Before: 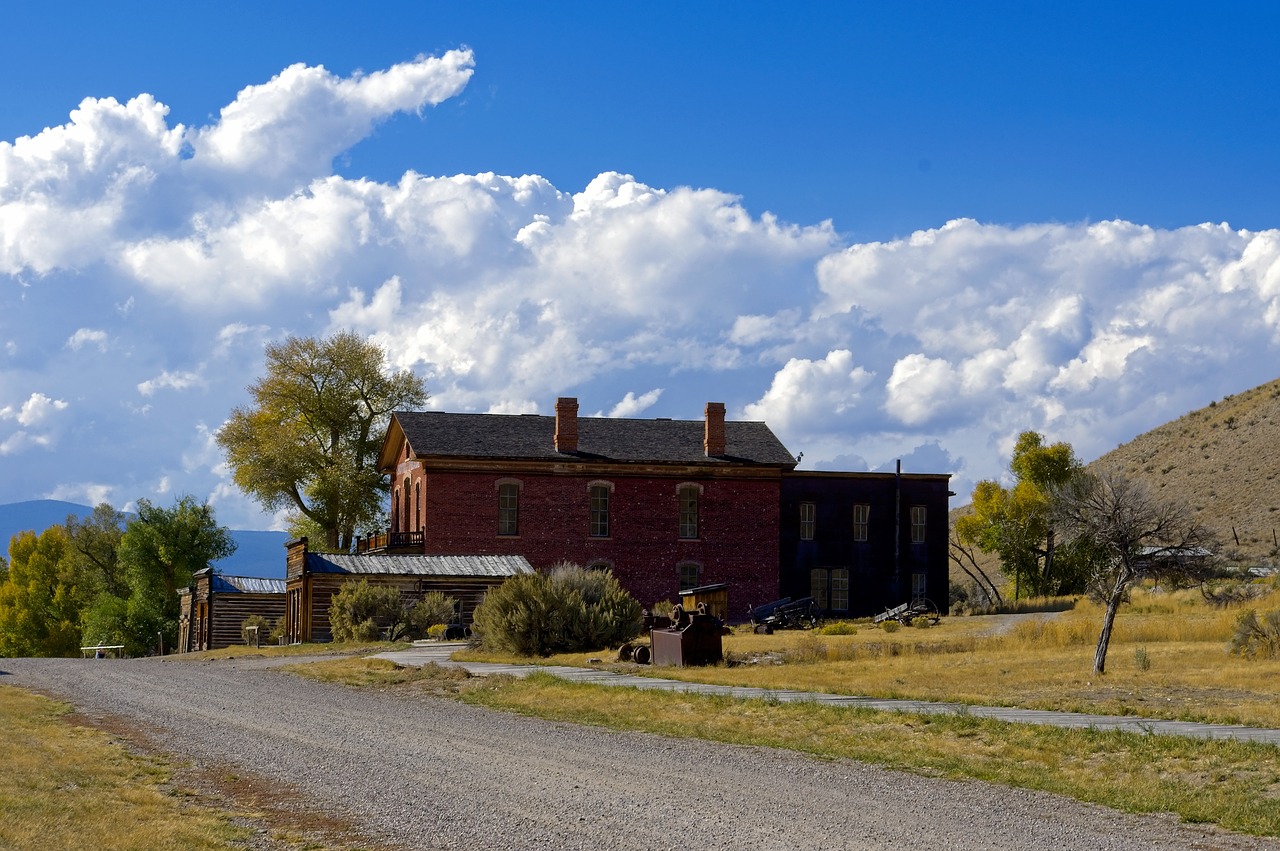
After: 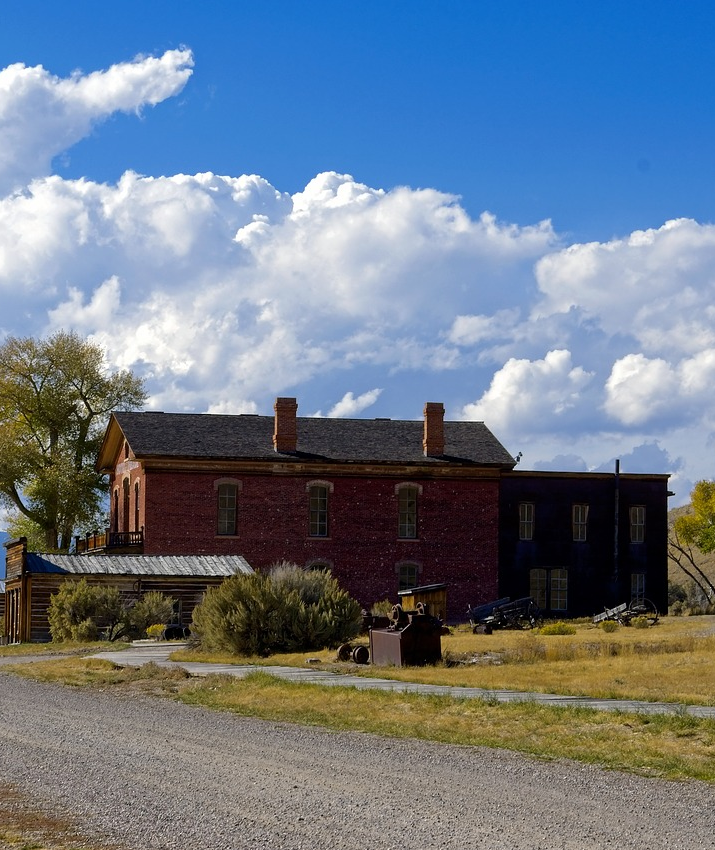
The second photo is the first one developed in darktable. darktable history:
crop: left 22.031%, right 22.066%, bottom 0.011%
